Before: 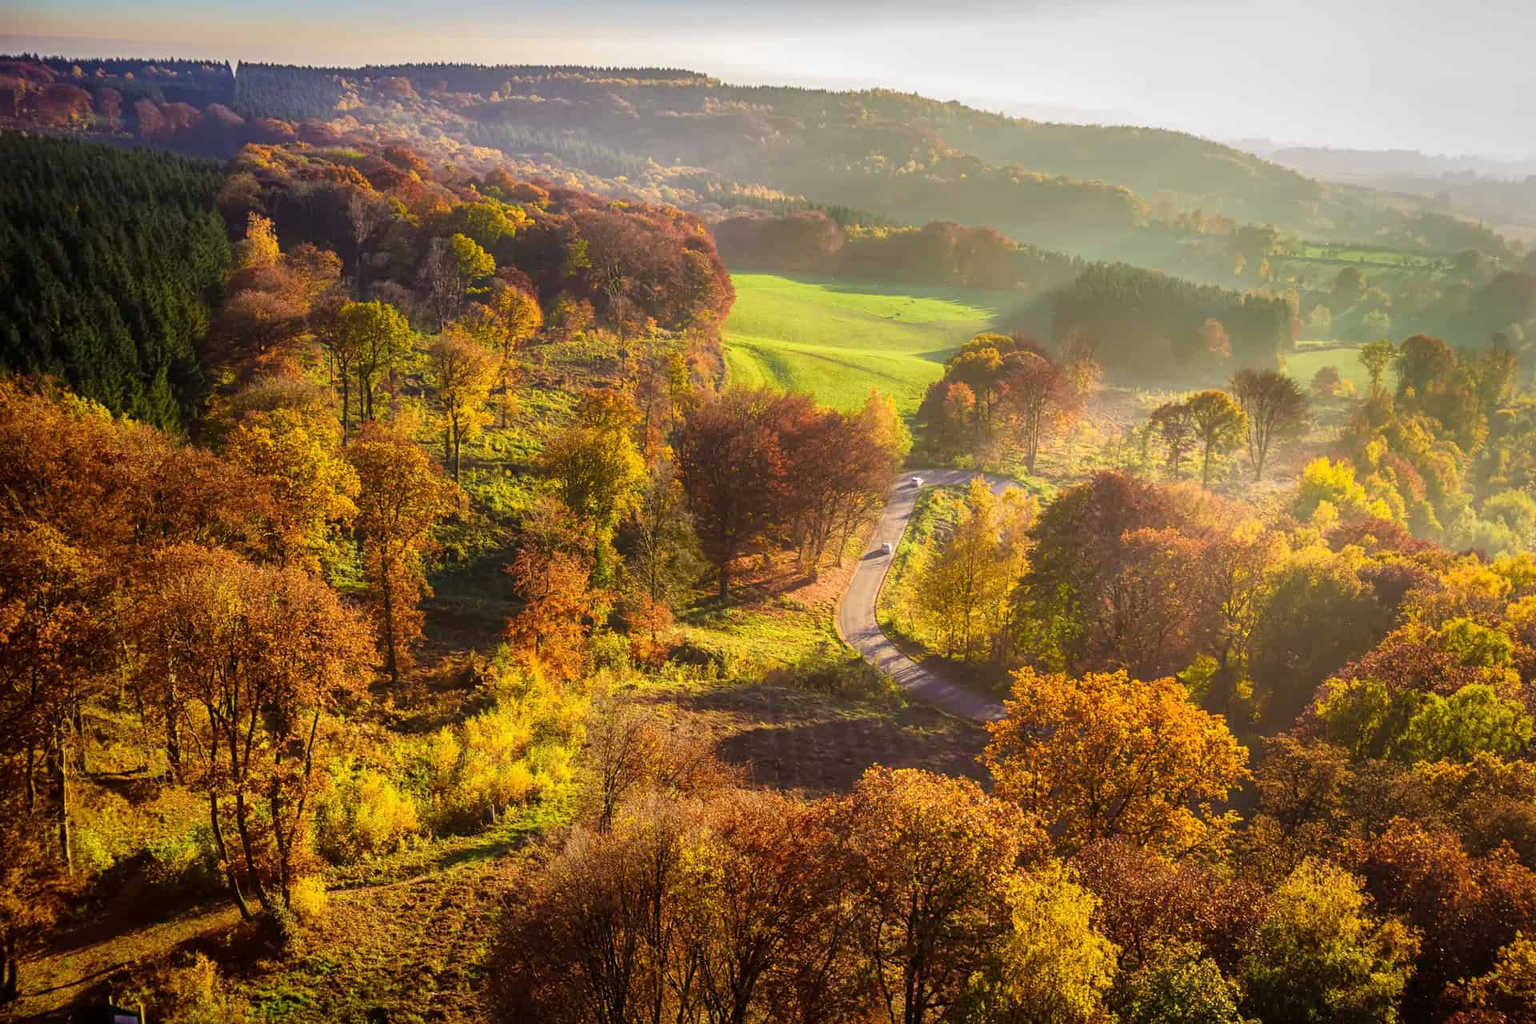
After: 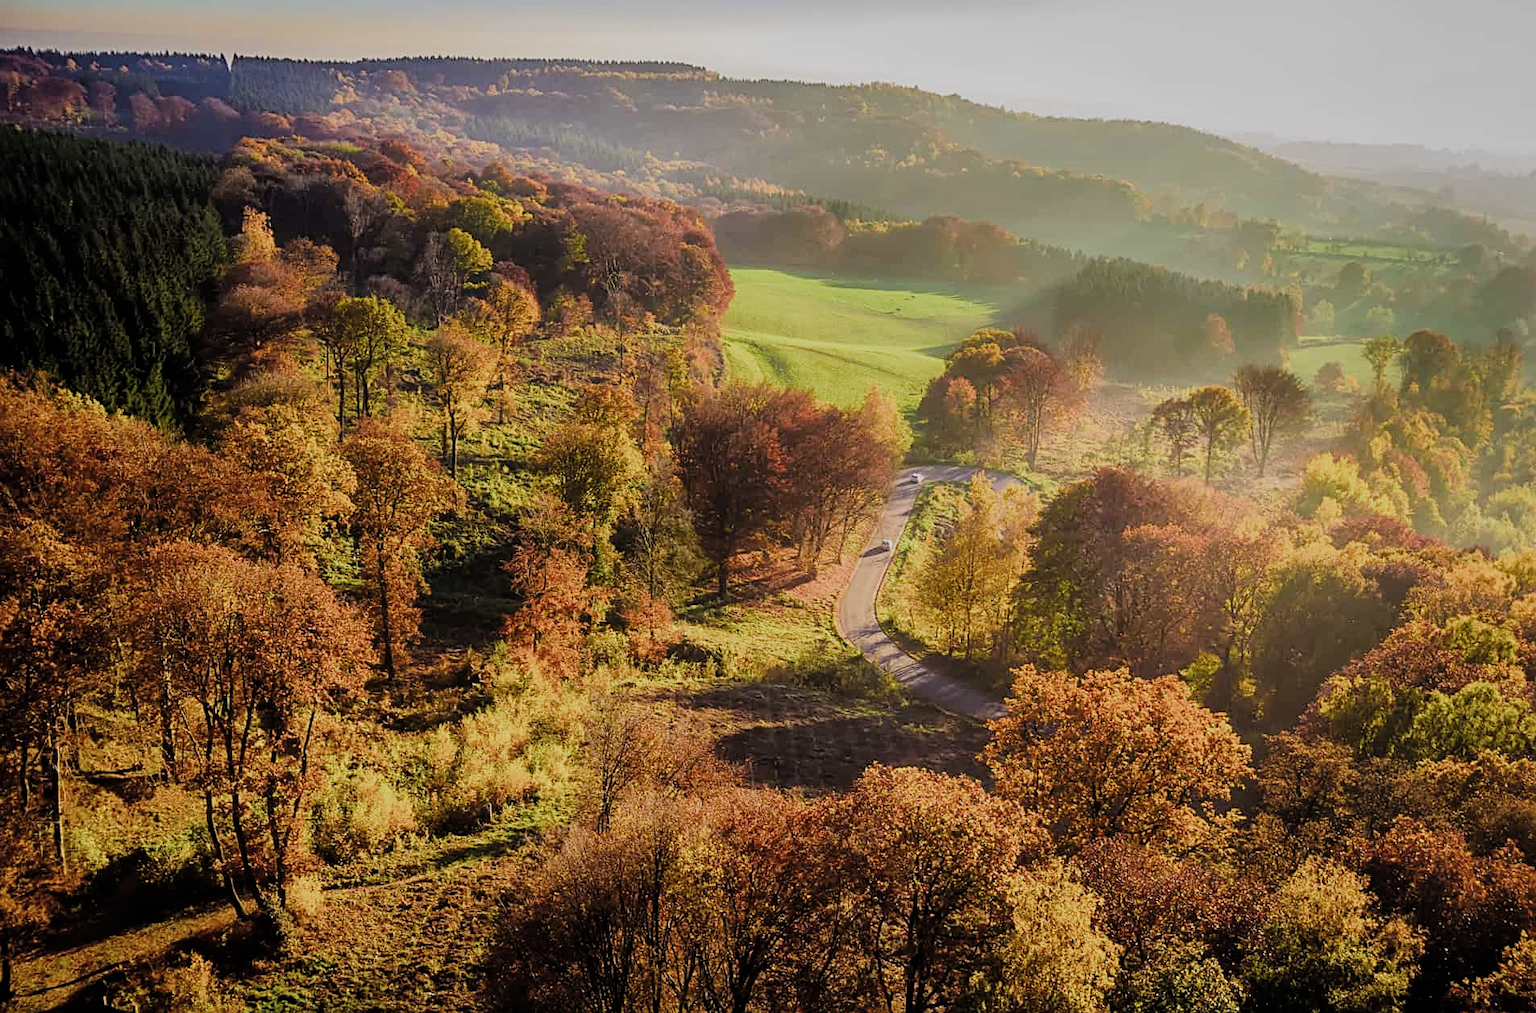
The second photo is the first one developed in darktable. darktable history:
contrast equalizer: y [[0.6 ×6], [0.55 ×6], [0 ×6], [0 ×6], [0 ×6]], mix 0.164
exposure: exposure -0.152 EV, compensate exposure bias true, compensate highlight preservation false
crop: left 0.468%, top 0.745%, right 0.218%, bottom 0.951%
sharpen: on, module defaults
filmic rgb: black relative exposure -7.65 EV, white relative exposure 4.56 EV, hardness 3.61, color science v4 (2020)
